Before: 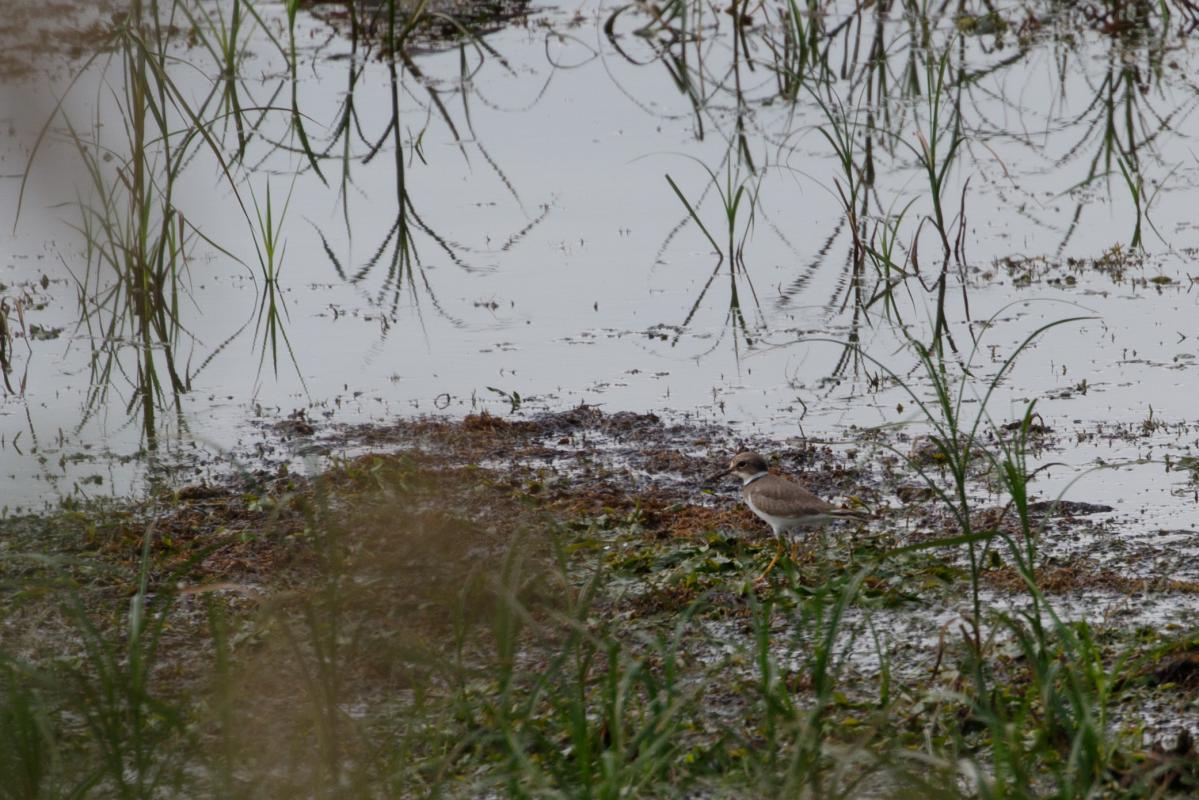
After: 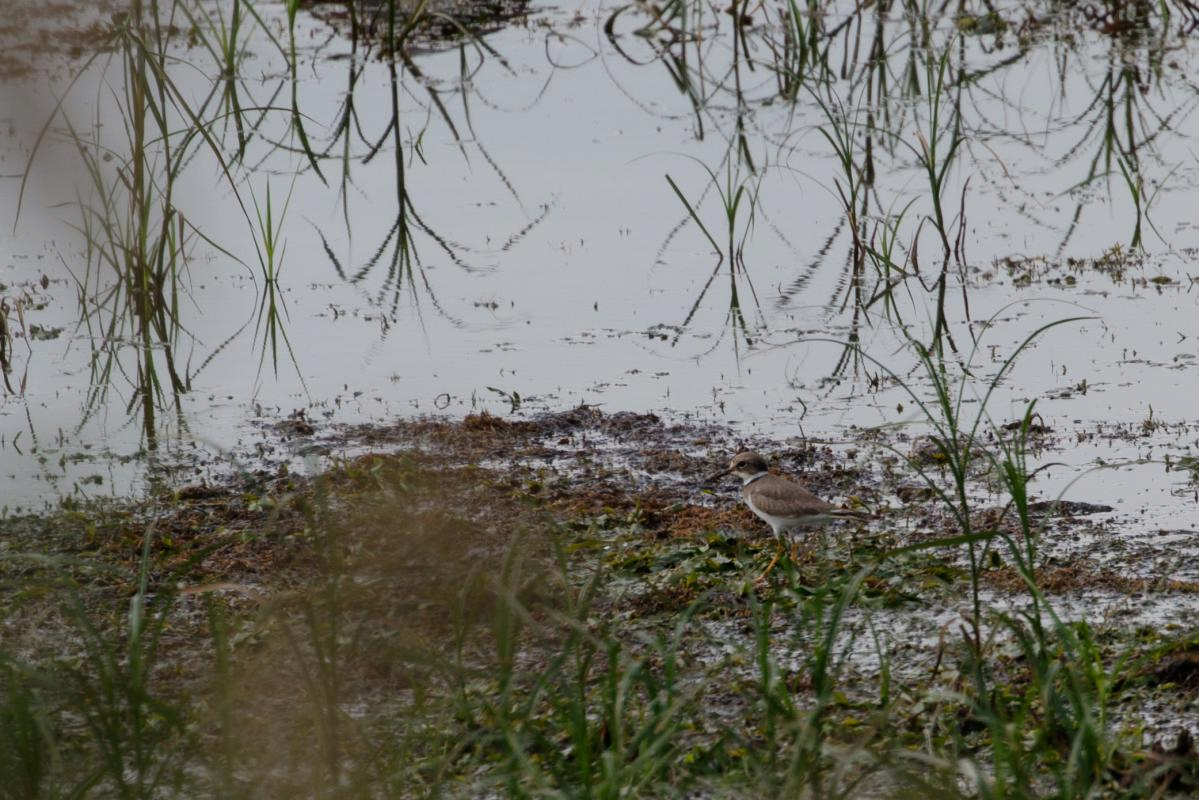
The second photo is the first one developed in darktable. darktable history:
filmic rgb: black relative exposure -11.37 EV, white relative exposure 3.26 EV, hardness 6.81
